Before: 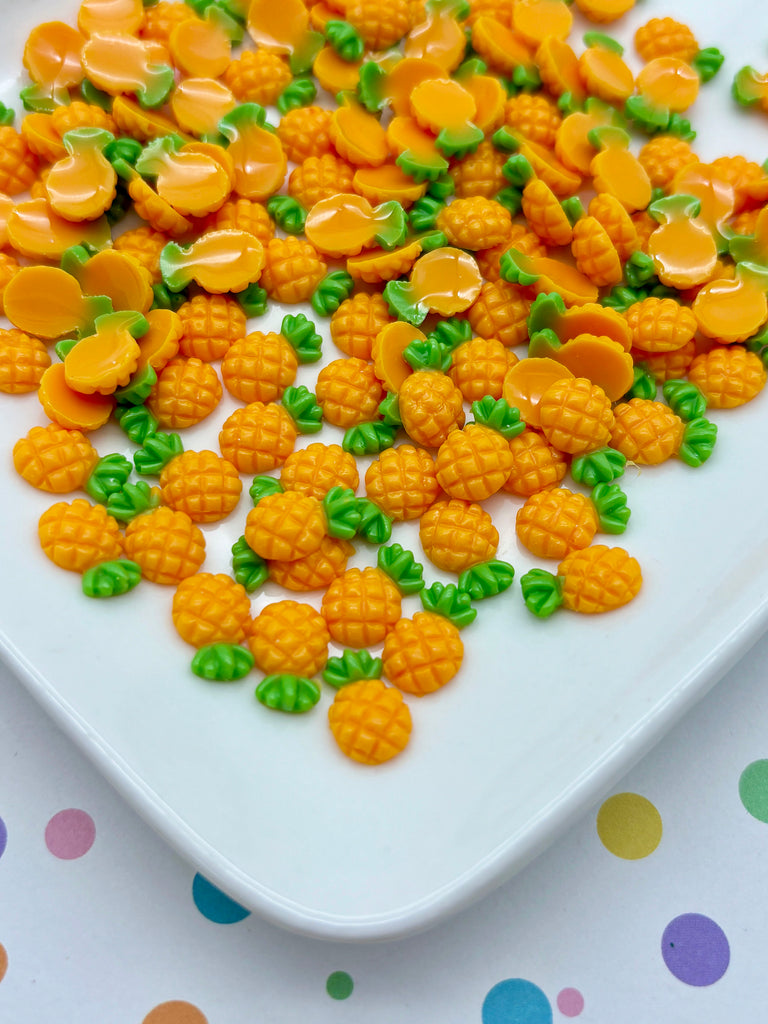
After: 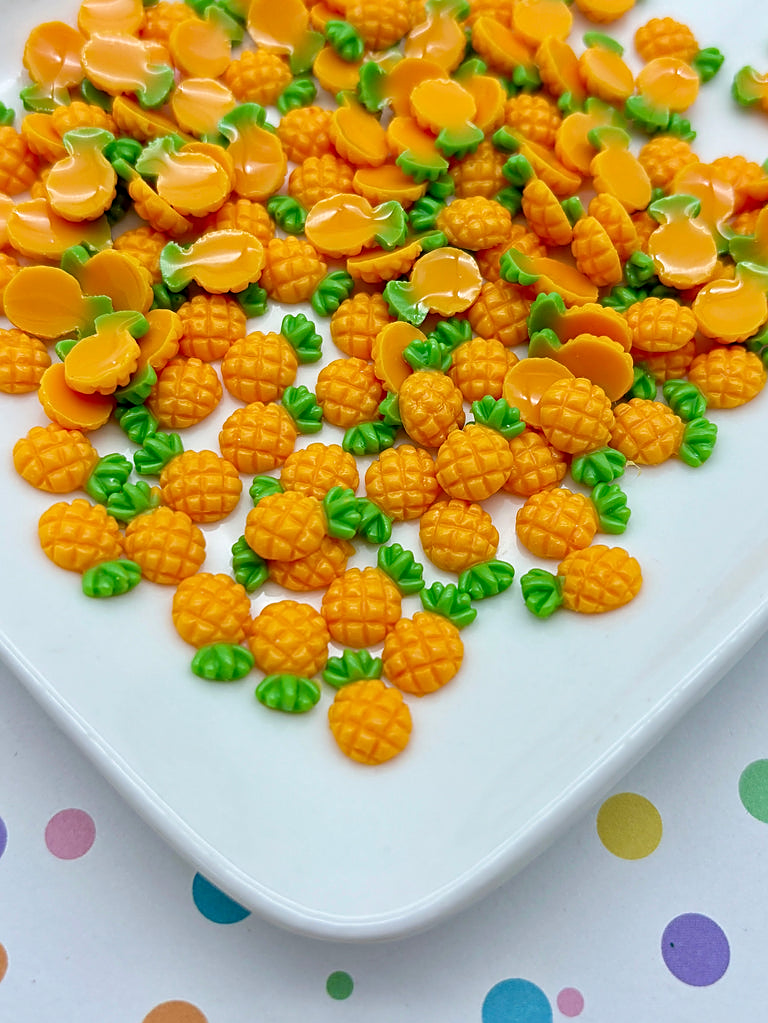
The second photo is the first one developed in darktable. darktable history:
crop: bottom 0.052%
sharpen: amount 0.496
